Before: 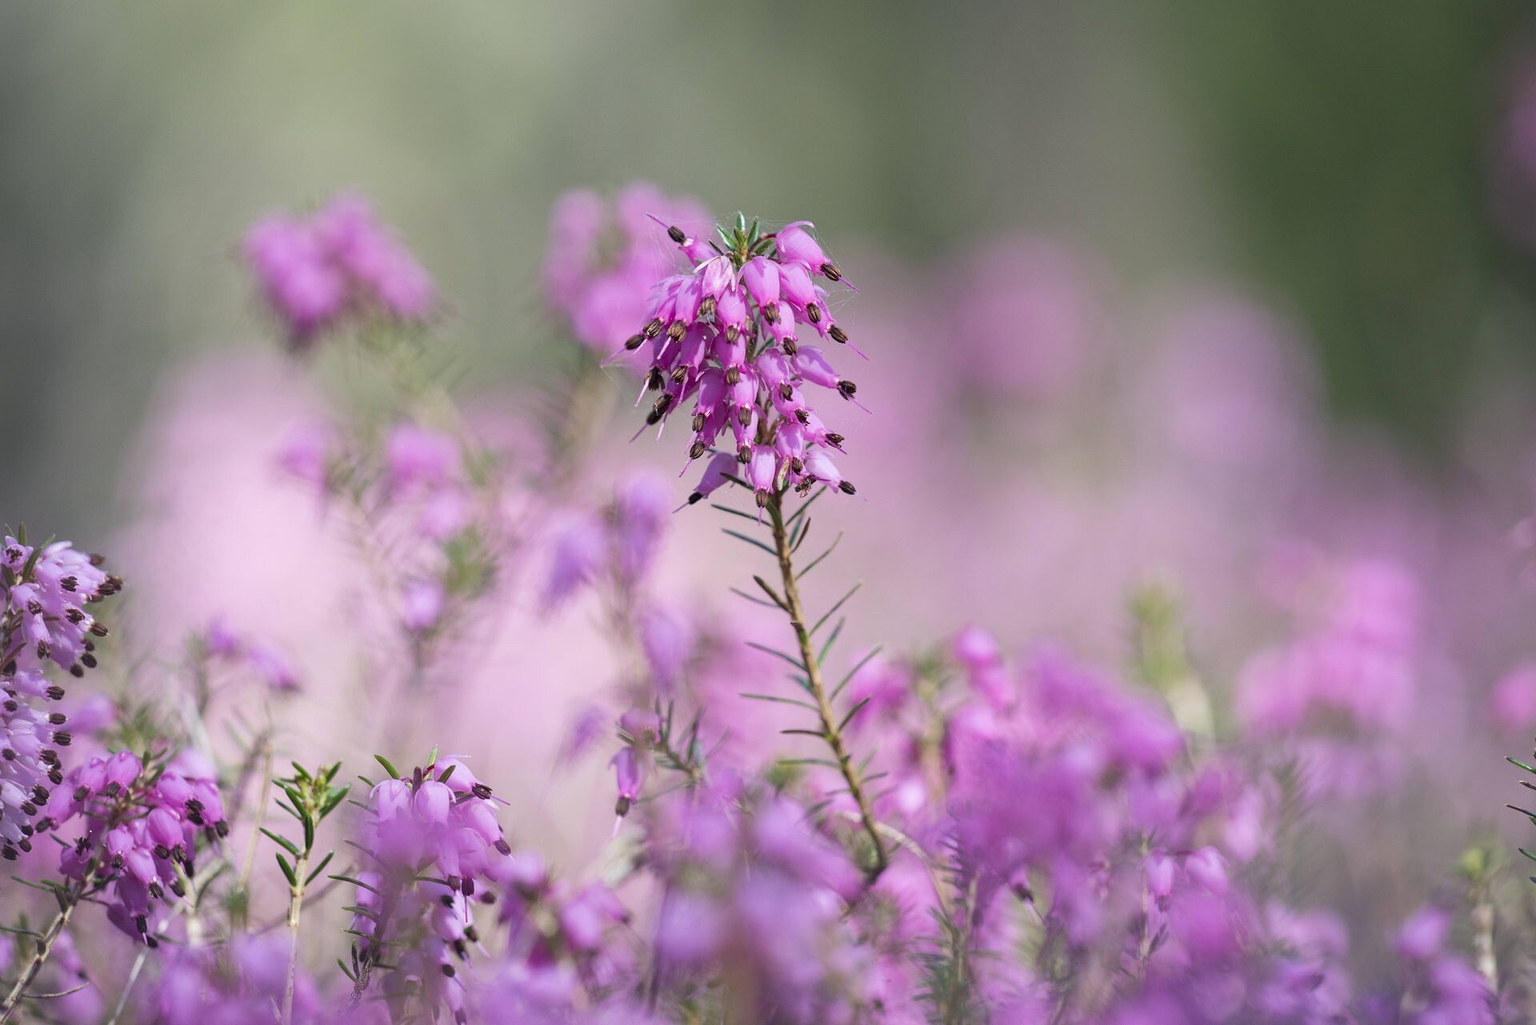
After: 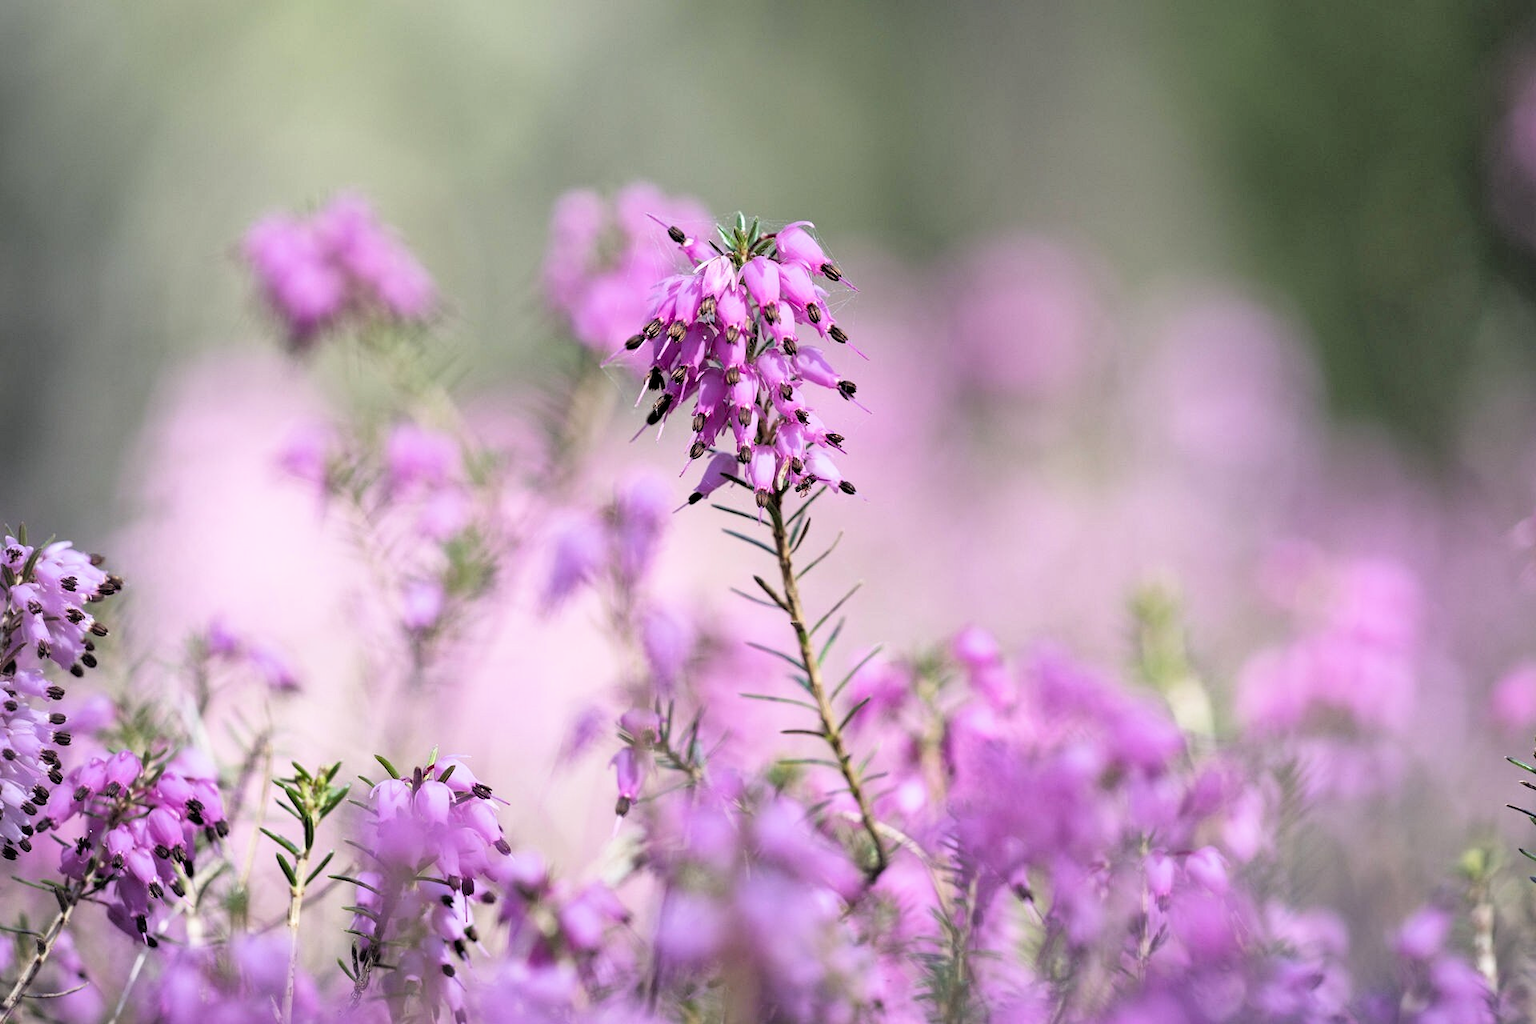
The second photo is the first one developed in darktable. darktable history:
shadows and highlights: shadows 37.27, highlights -28.18, soften with gaussian
exposure: exposure 0.376 EV, compensate highlight preservation false
filmic rgb: black relative exposure -3.72 EV, white relative exposure 2.77 EV, dynamic range scaling -5.32%, hardness 3.03
